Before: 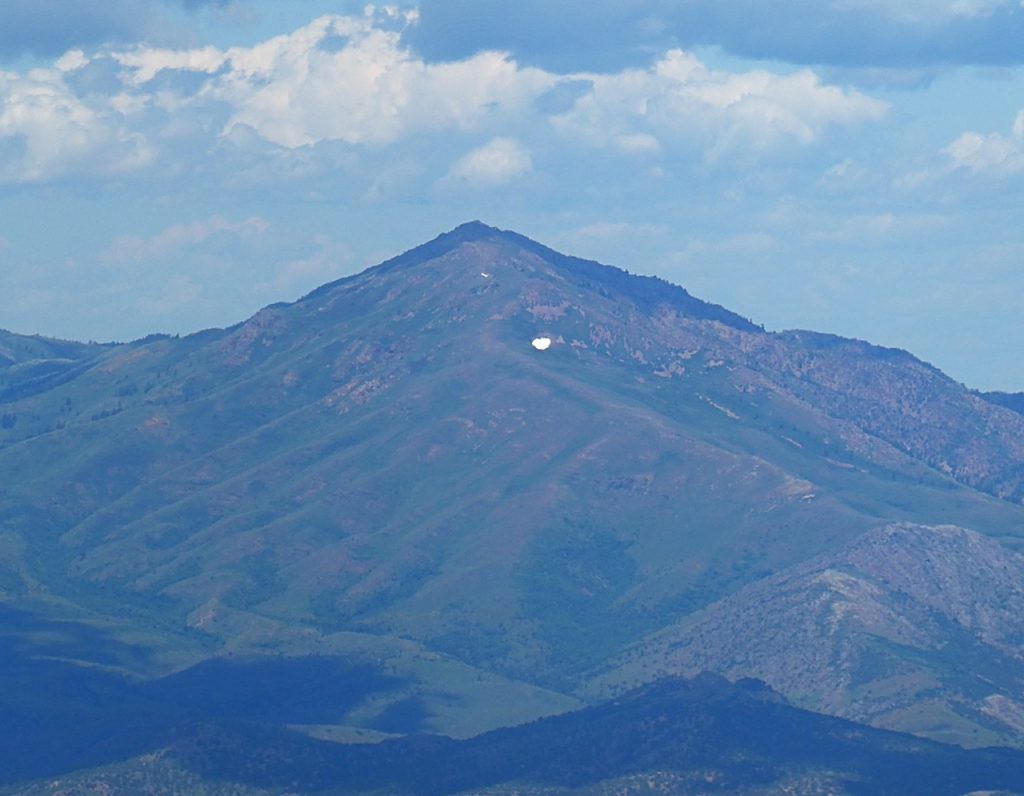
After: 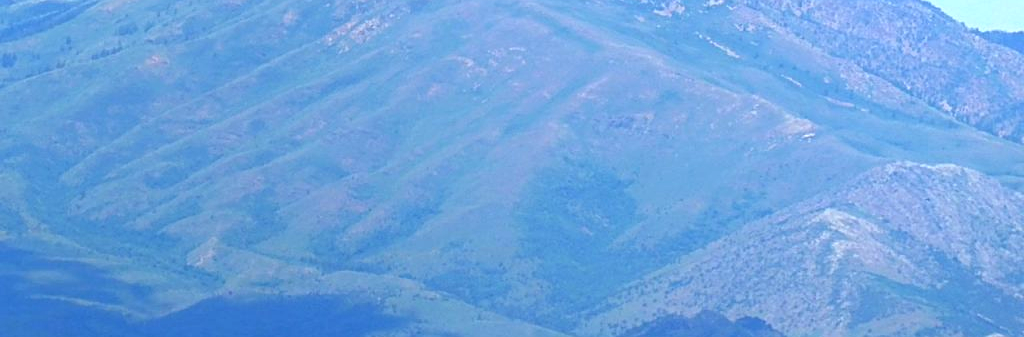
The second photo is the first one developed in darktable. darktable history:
exposure: black level correction 0, exposure 1.095 EV, compensate highlight preservation false
crop: top 45.403%, bottom 12.21%
